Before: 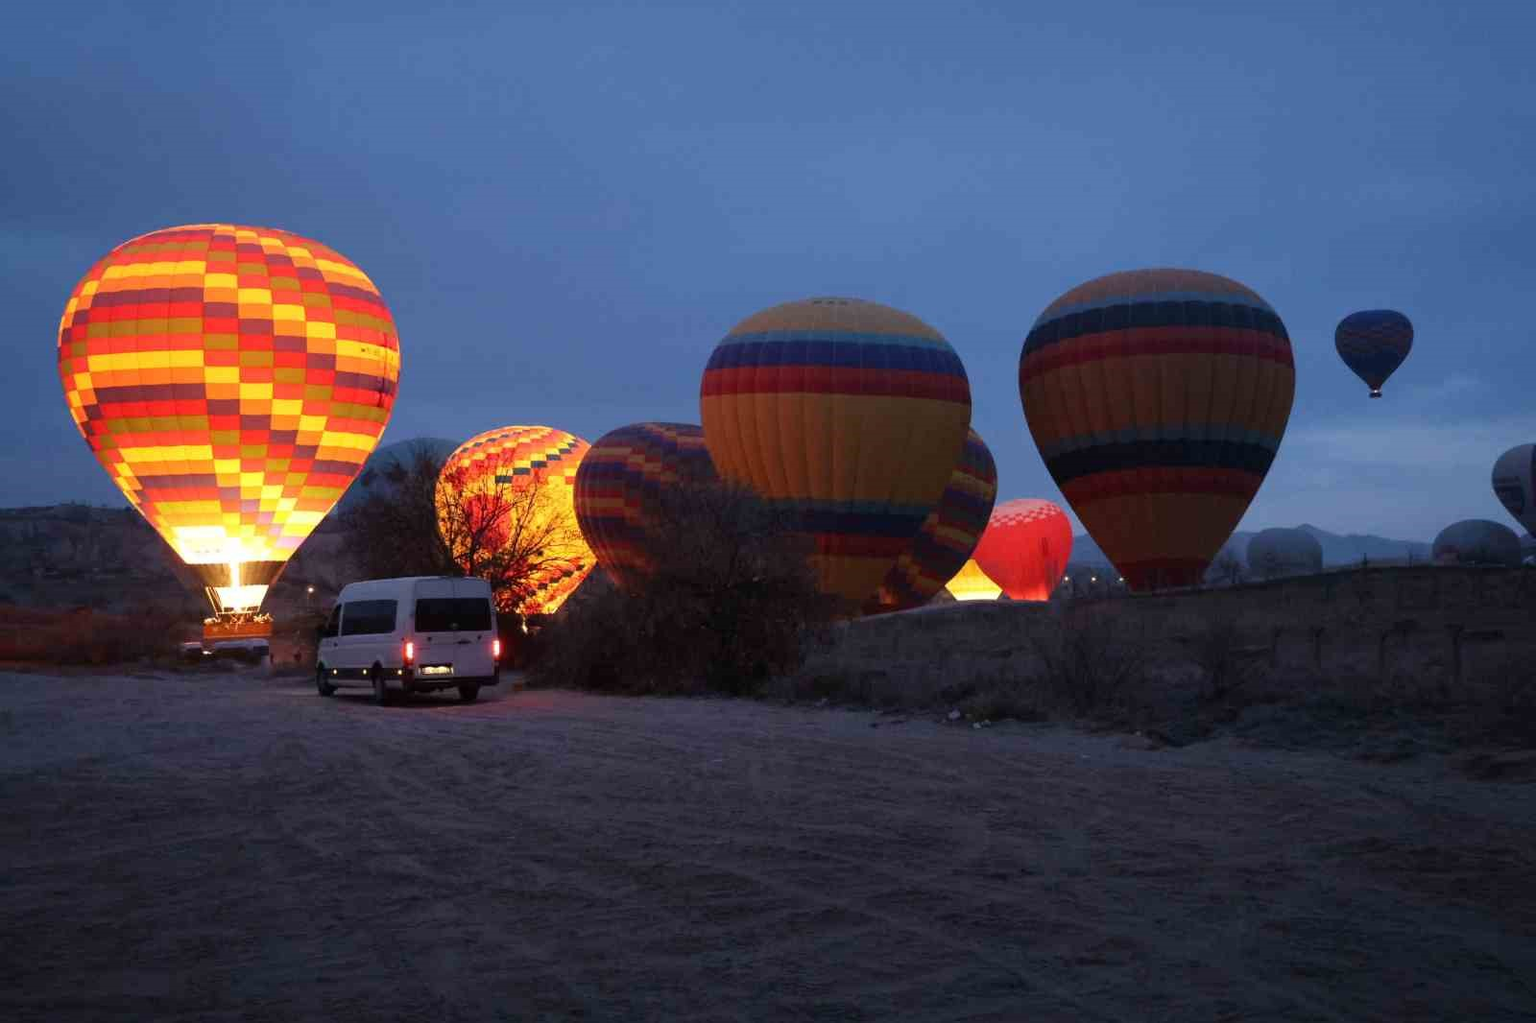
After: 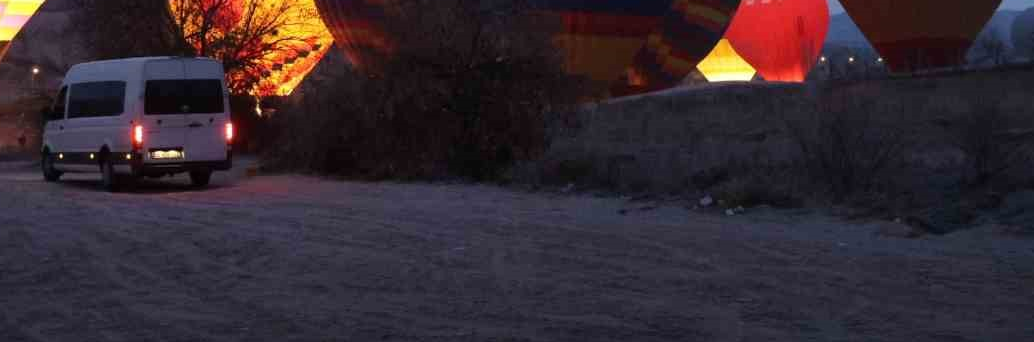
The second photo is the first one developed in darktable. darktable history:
crop: left 18.039%, top 51.087%, right 17.289%, bottom 16.8%
